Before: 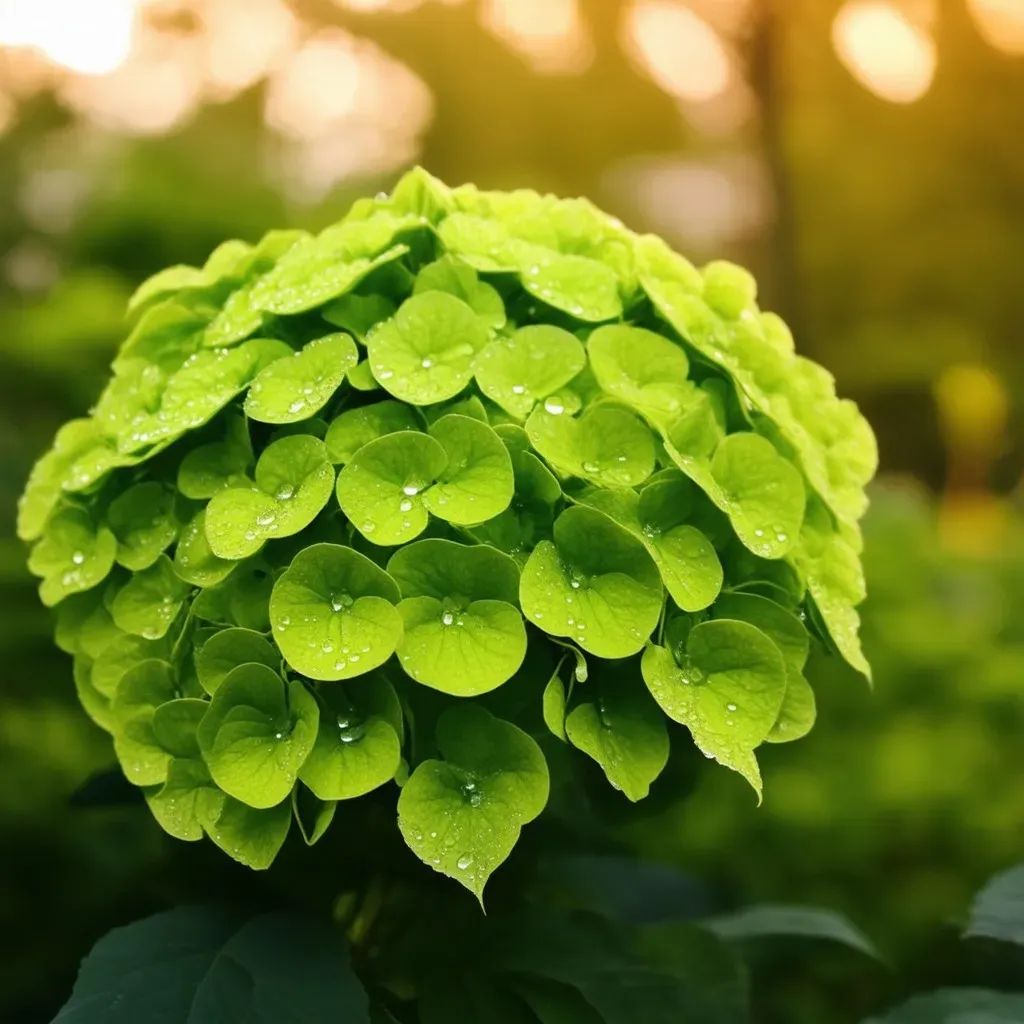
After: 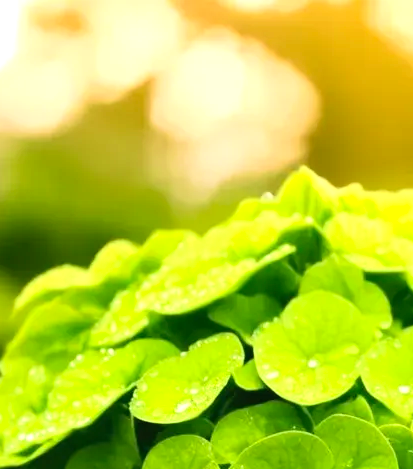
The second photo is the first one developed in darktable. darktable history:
crop and rotate: left 11.219%, top 0.088%, right 48.352%, bottom 54.064%
contrast brightness saturation: contrast 0.197, brightness 0.156, saturation 0.223
levels: levels [0, 0.474, 0.947]
velvia: on, module defaults
